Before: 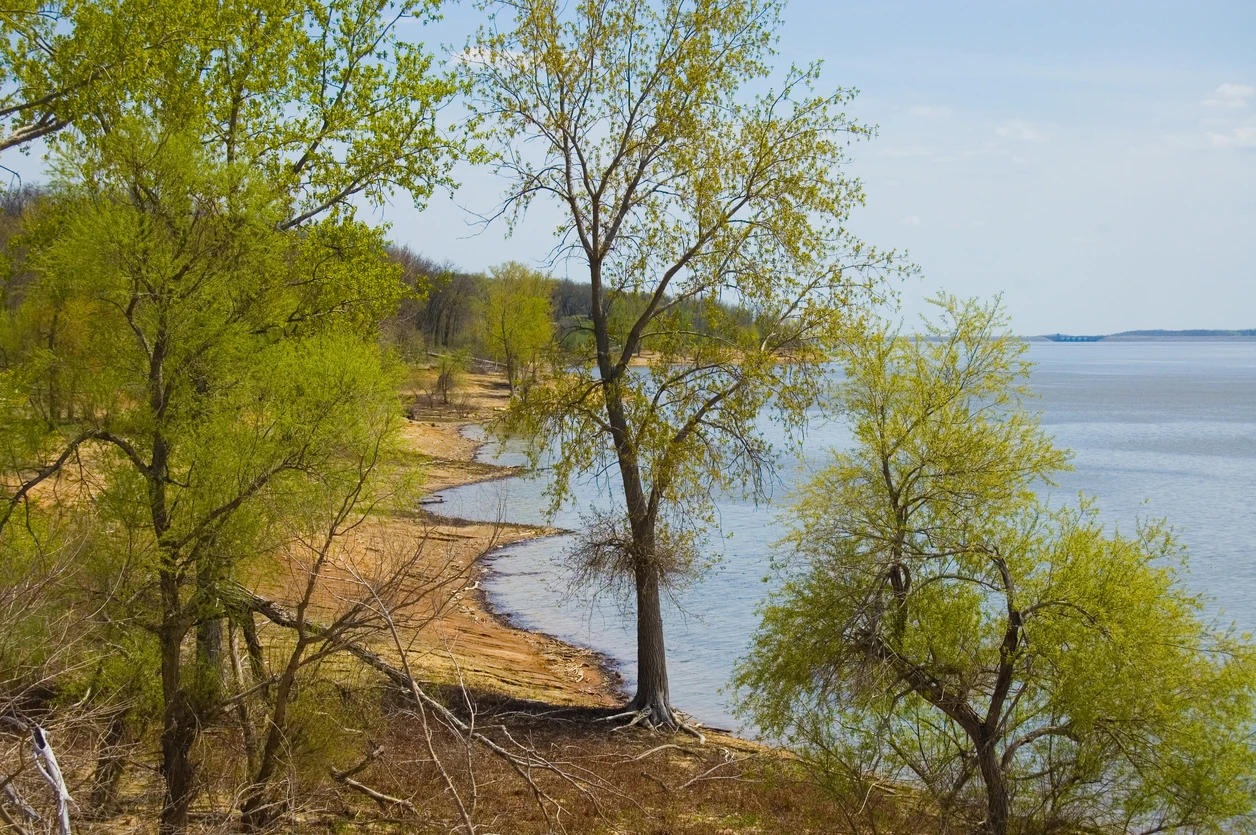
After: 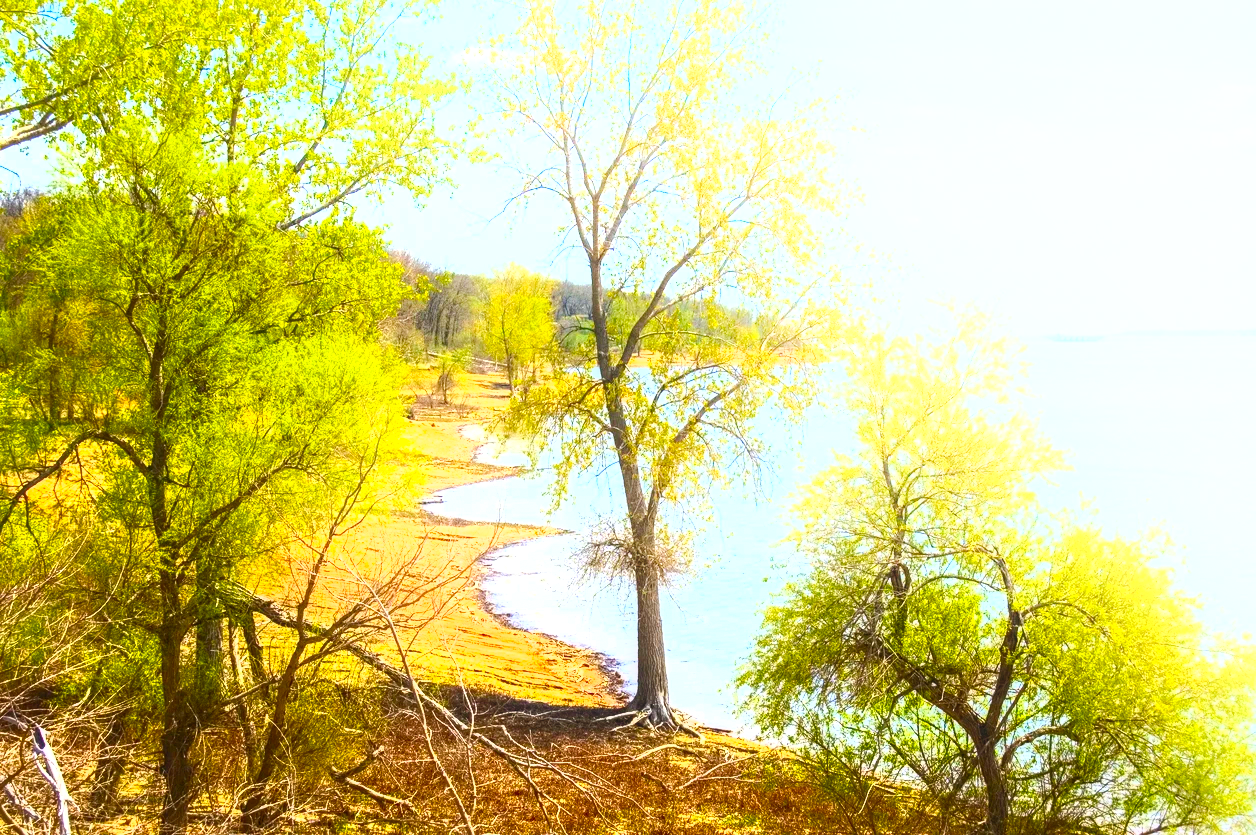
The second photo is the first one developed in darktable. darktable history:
color correction: highlights b* 0.056, saturation 1.12
local contrast: detail 130%
contrast brightness saturation: contrast 1, brightness 0.998, saturation 0.999
shadows and highlights: shadows -53.1, highlights 84.44, soften with gaussian
